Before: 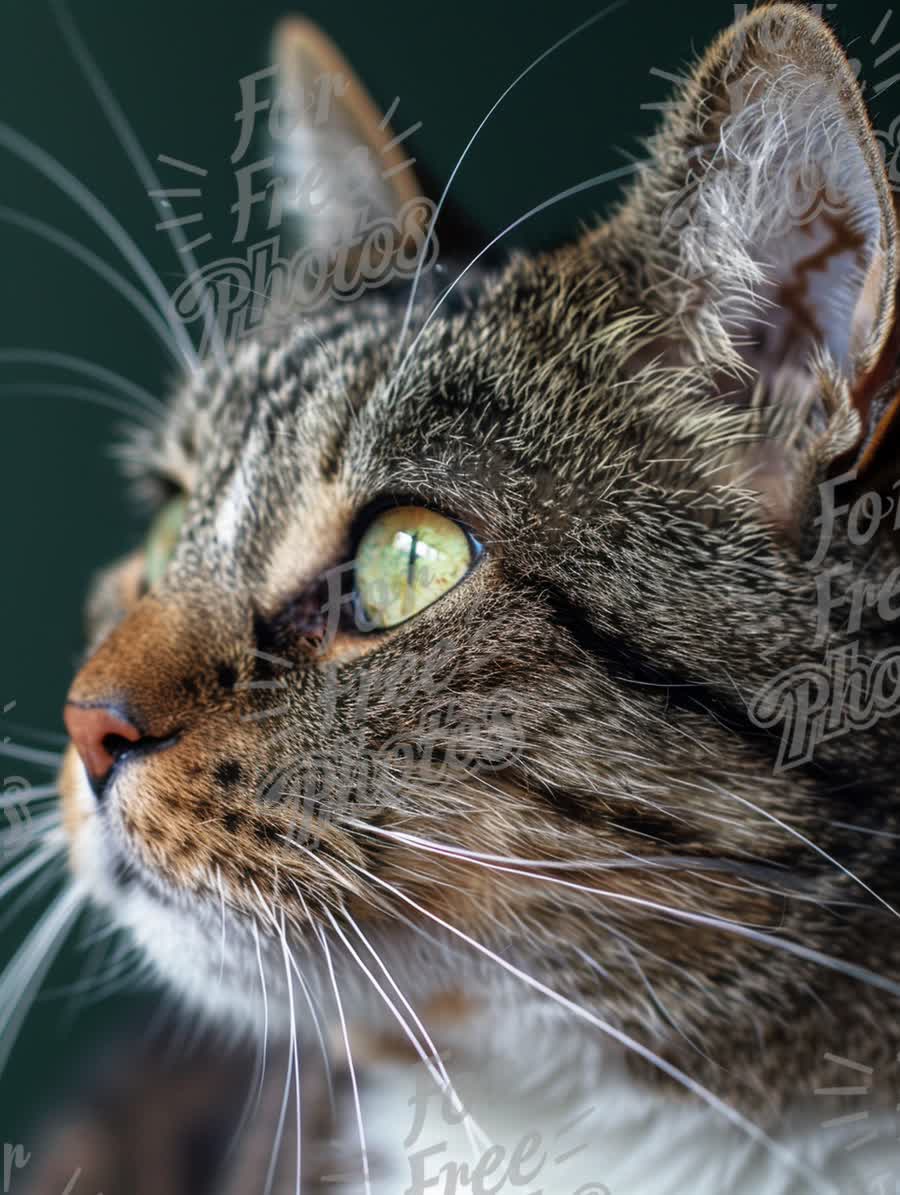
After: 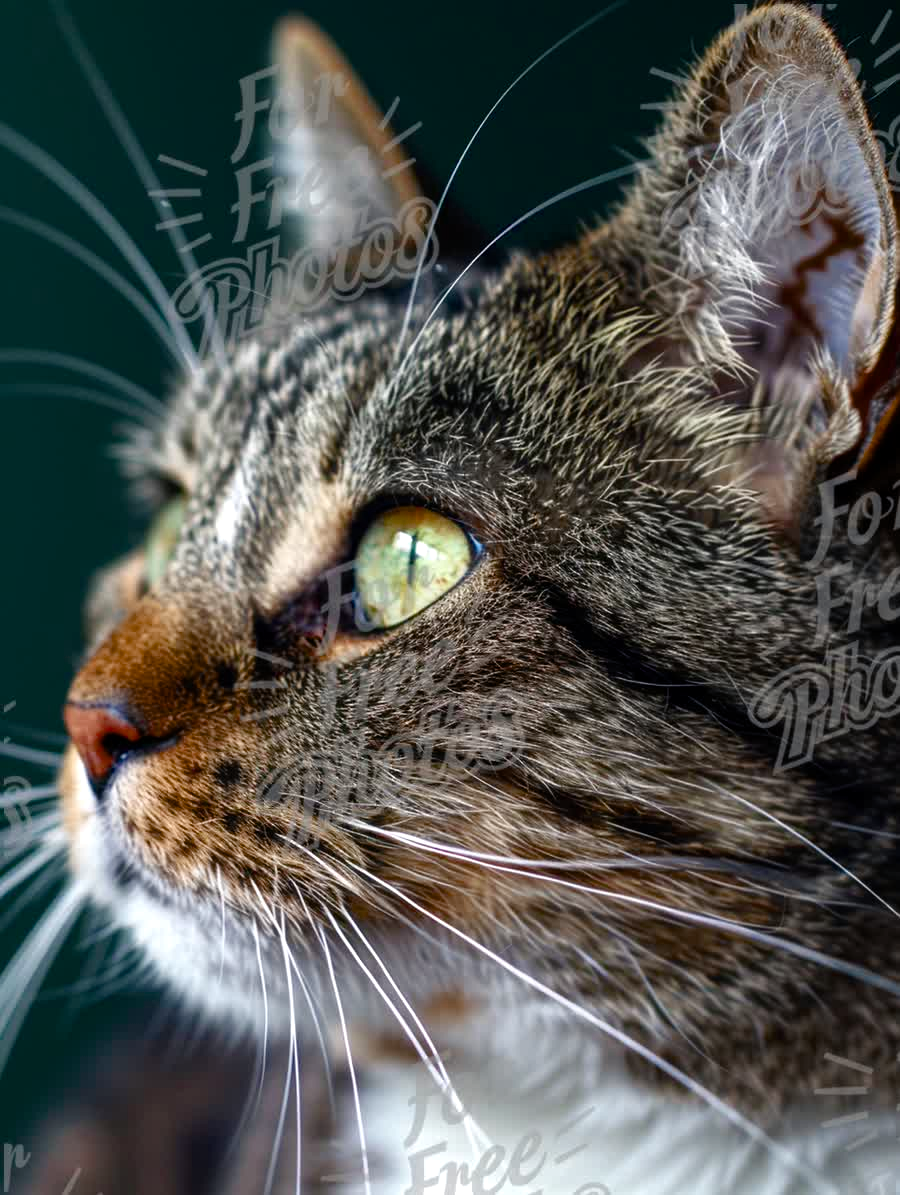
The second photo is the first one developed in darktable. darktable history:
color balance rgb: shadows lift › chroma 1.777%, shadows lift › hue 263.11°, perceptual saturation grading › global saturation 20%, perceptual saturation grading › highlights -25.015%, perceptual saturation grading › shadows 26.05%, global vibrance 6.675%, contrast 13.219%, saturation formula JzAzBz (2021)
